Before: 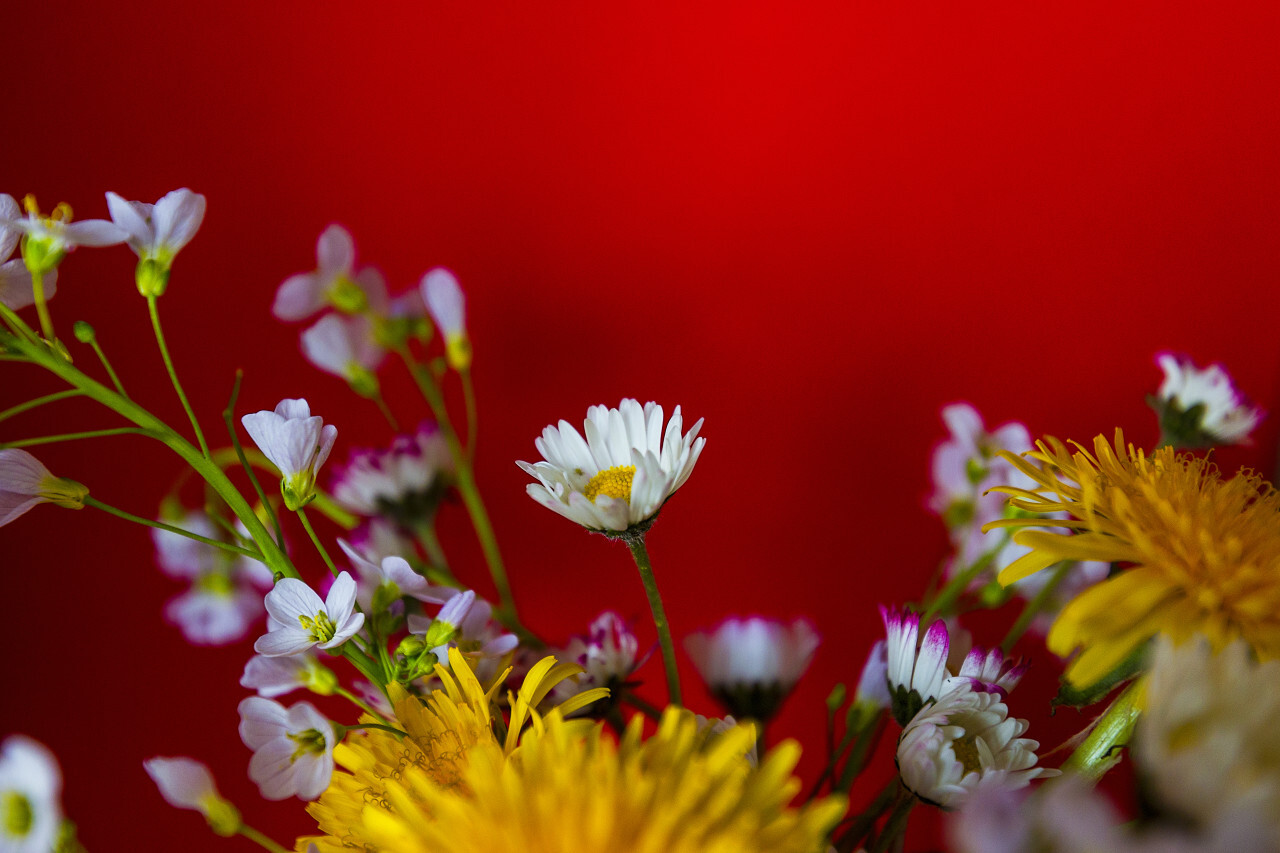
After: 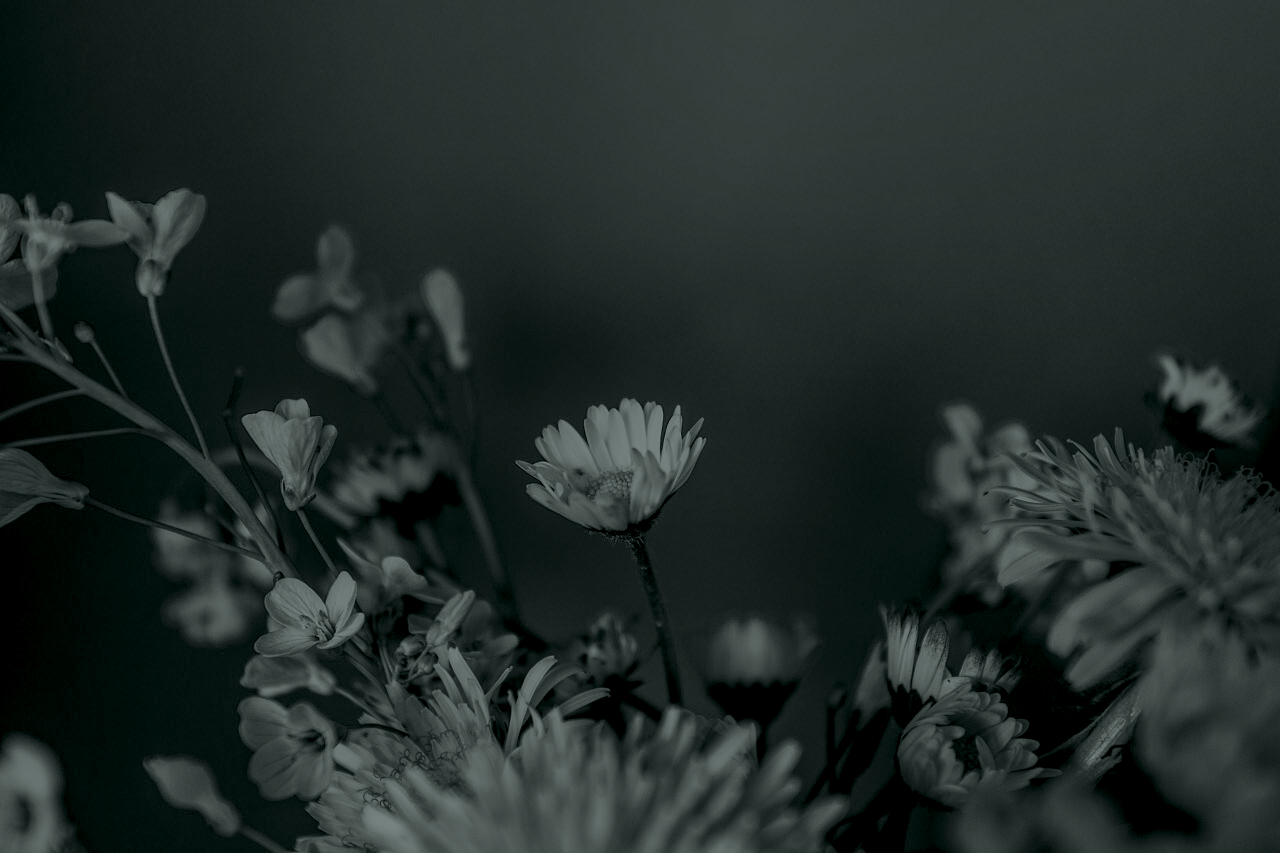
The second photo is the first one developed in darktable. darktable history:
local contrast: highlights 20%, detail 150%
colorize: hue 90°, saturation 19%, lightness 1.59%, version 1
exposure: black level correction 0, exposure 1.1 EV, compensate highlight preservation false
